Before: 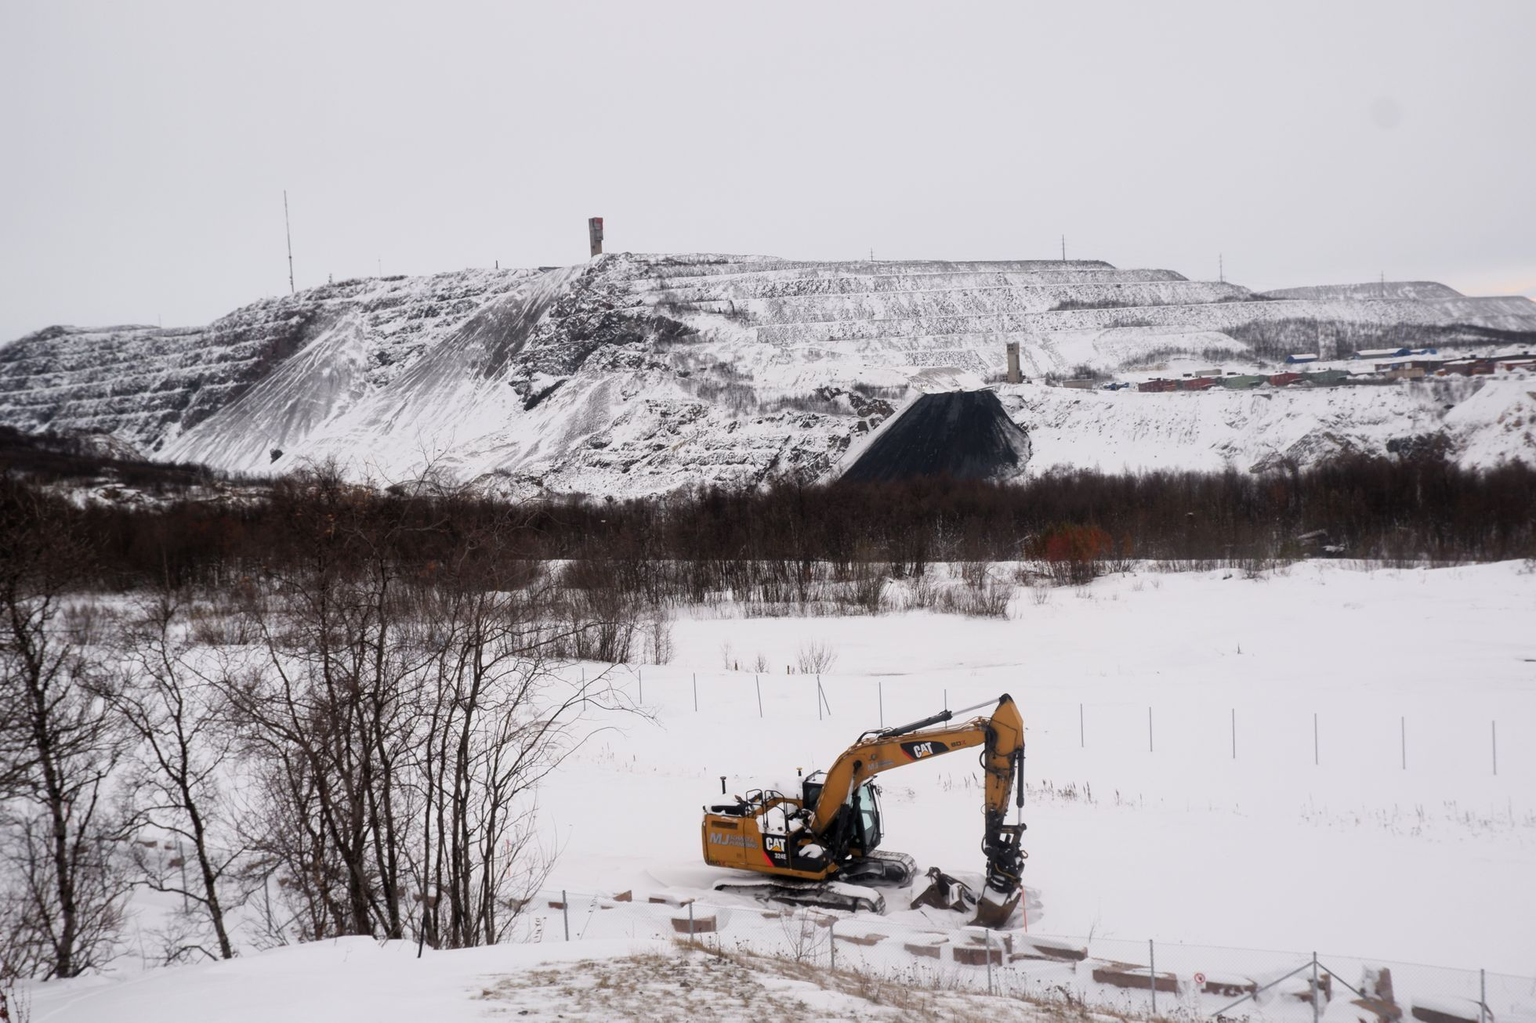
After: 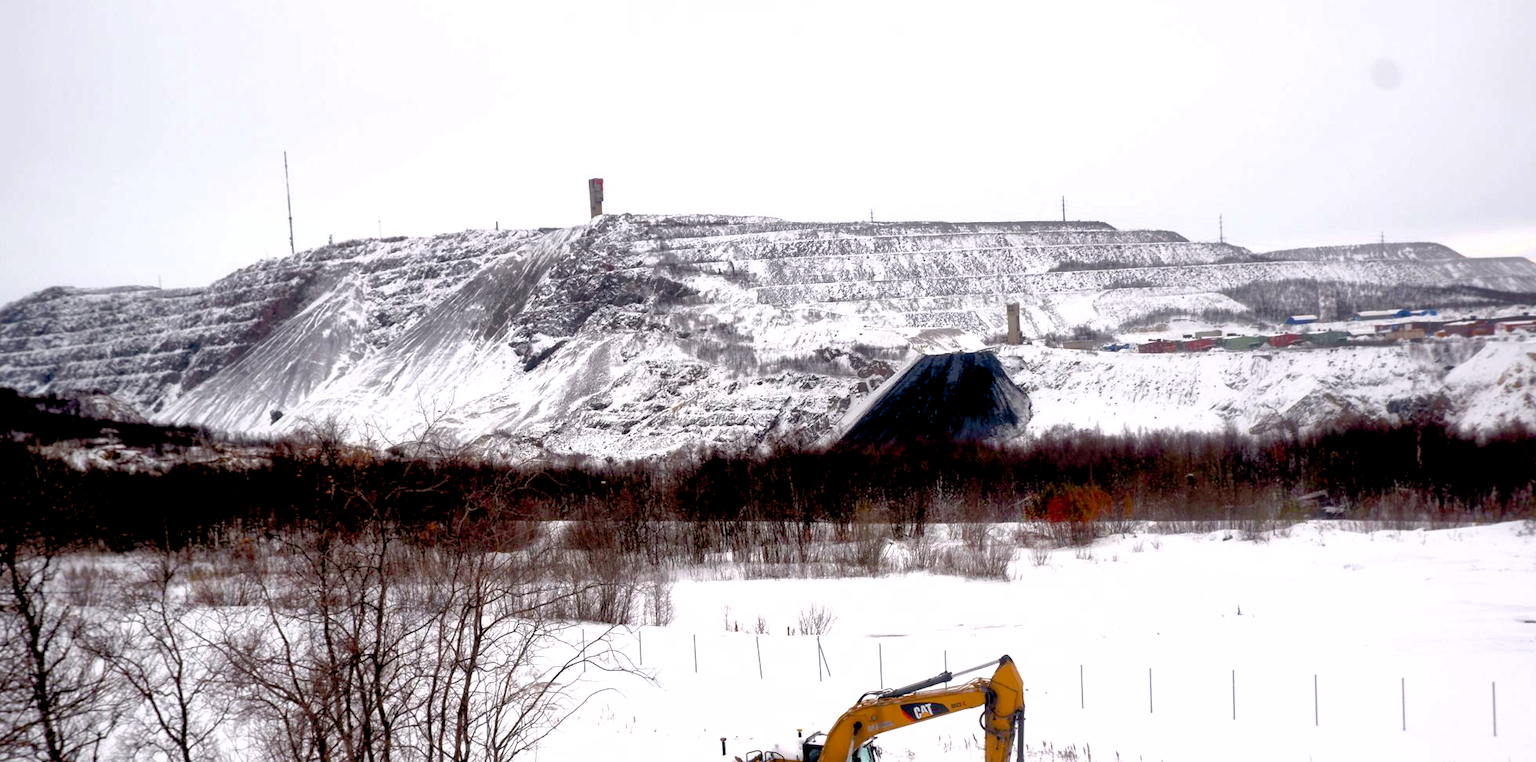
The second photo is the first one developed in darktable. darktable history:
crop: top 3.856%, bottom 21.638%
shadows and highlights: highlights color adjustment 46.34%
color balance rgb: global offset › luminance -1.423%, linear chroma grading › global chroma 15.297%, perceptual saturation grading › global saturation 20%, perceptual saturation grading › highlights -24.894%, perceptual saturation grading › shadows 25.485%, perceptual brilliance grading › global brilliance 2.754%
tone equalizer: -8 EV -0.385 EV, -7 EV -0.387 EV, -6 EV -0.342 EV, -5 EV -0.194 EV, -3 EV 0.214 EV, -2 EV 0.315 EV, -1 EV 0.37 EV, +0 EV 0.429 EV
